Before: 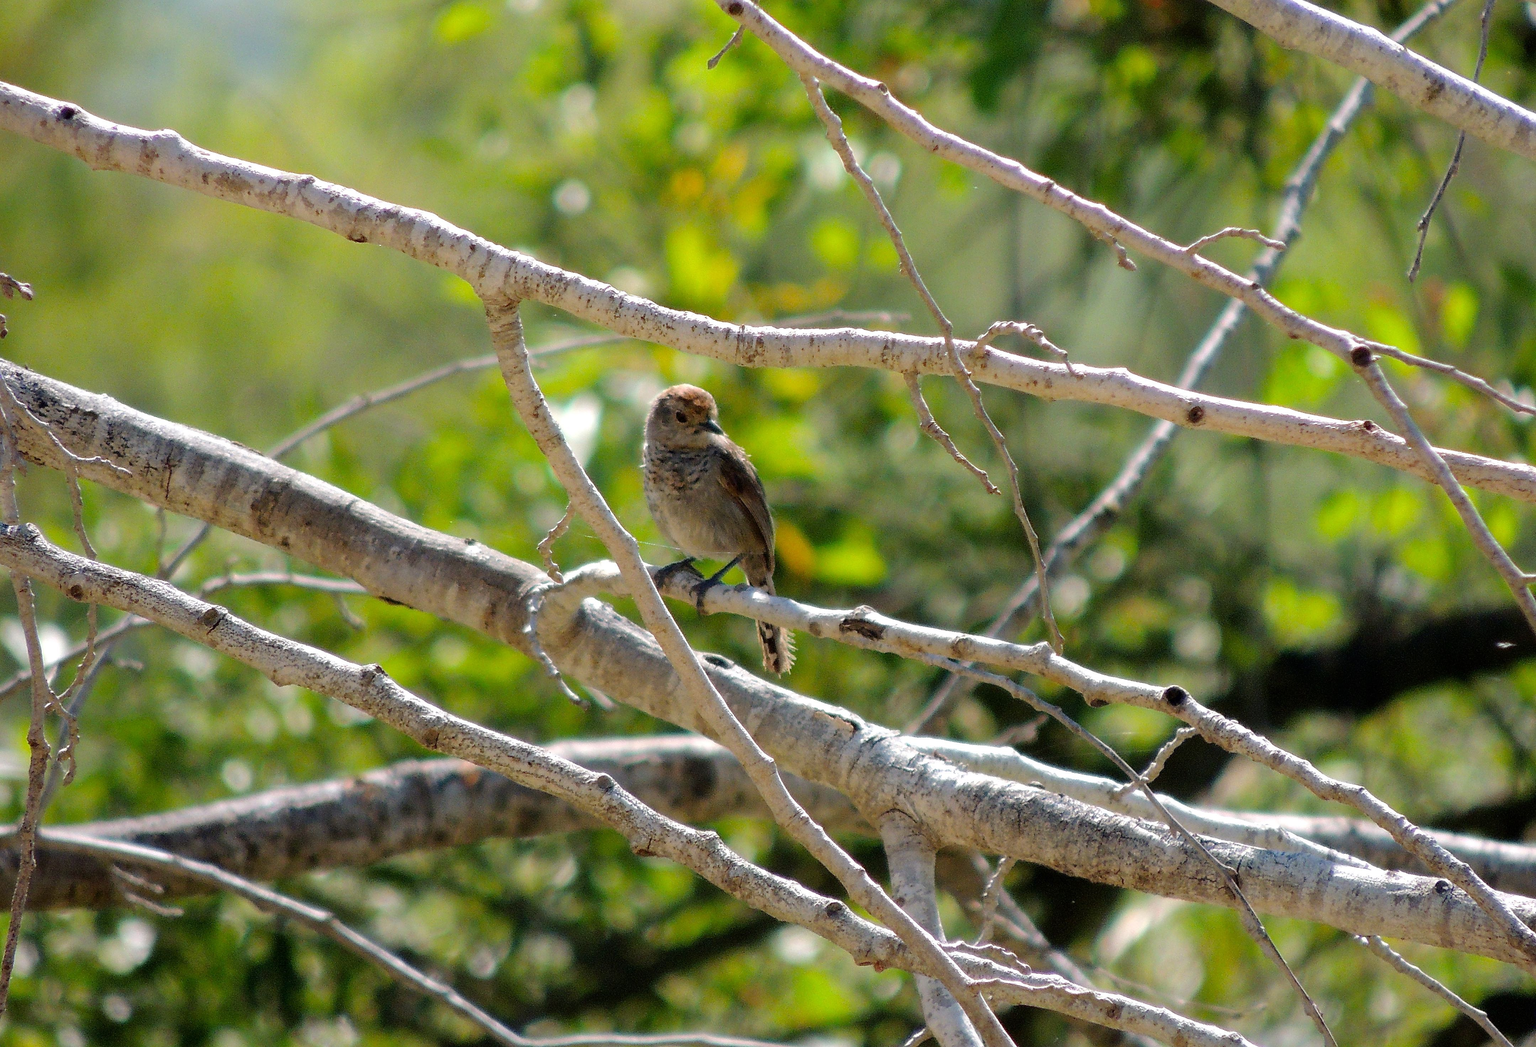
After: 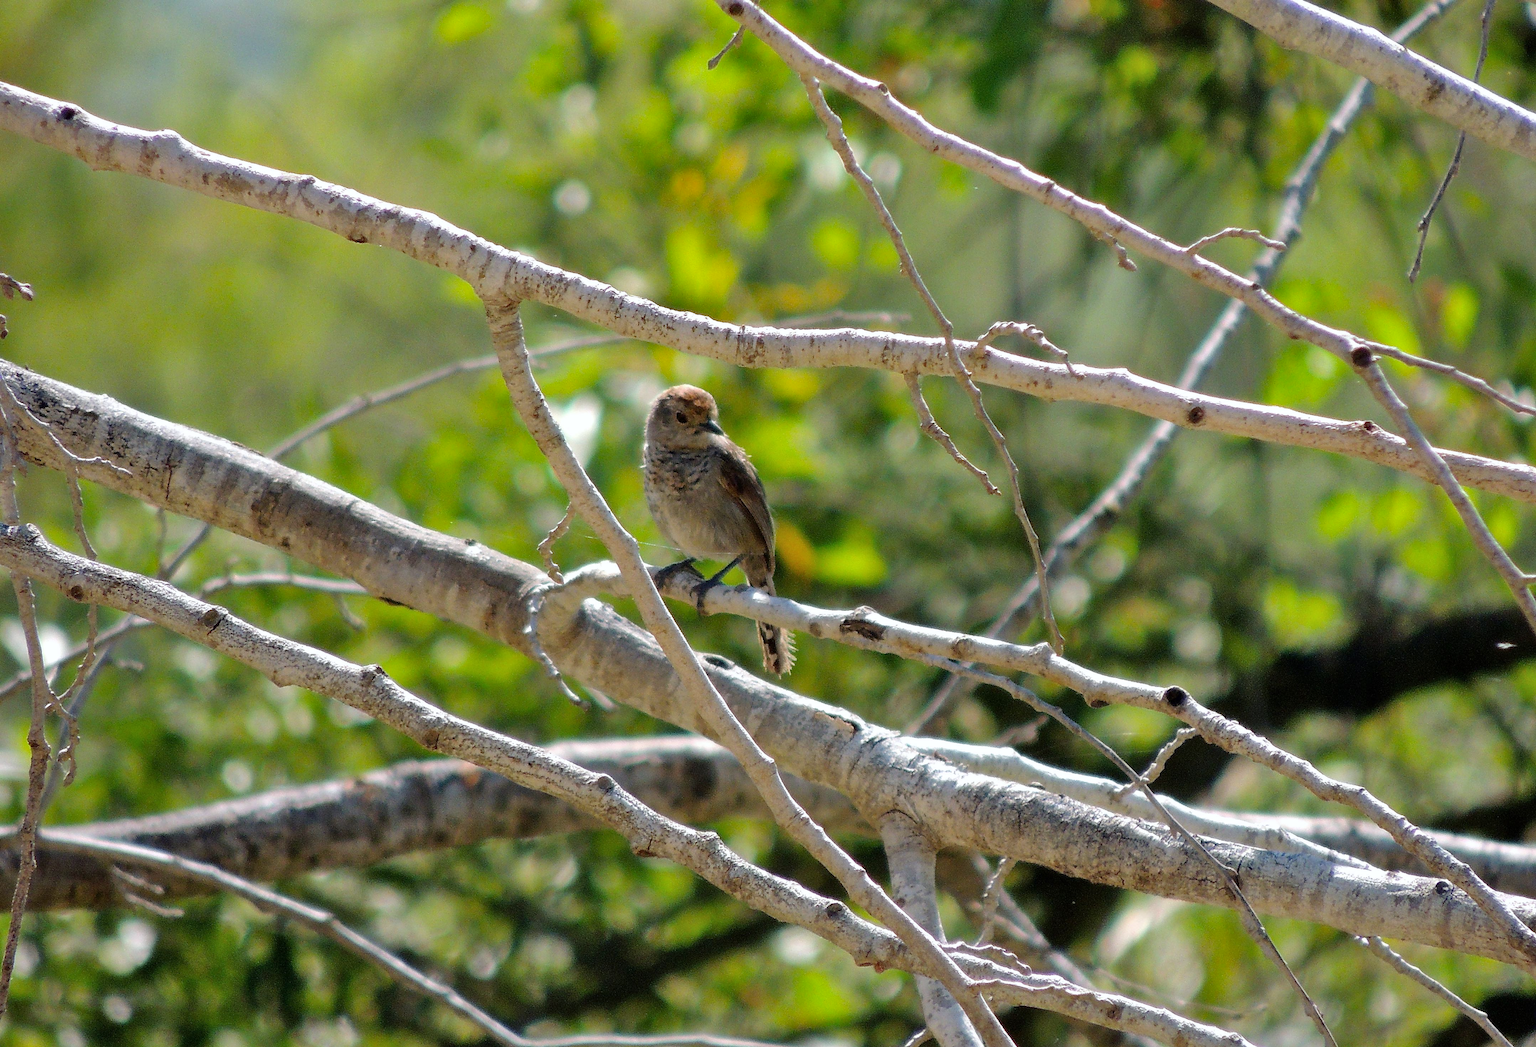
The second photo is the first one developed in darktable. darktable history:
white balance: red 0.986, blue 1.01
shadows and highlights: soften with gaussian
